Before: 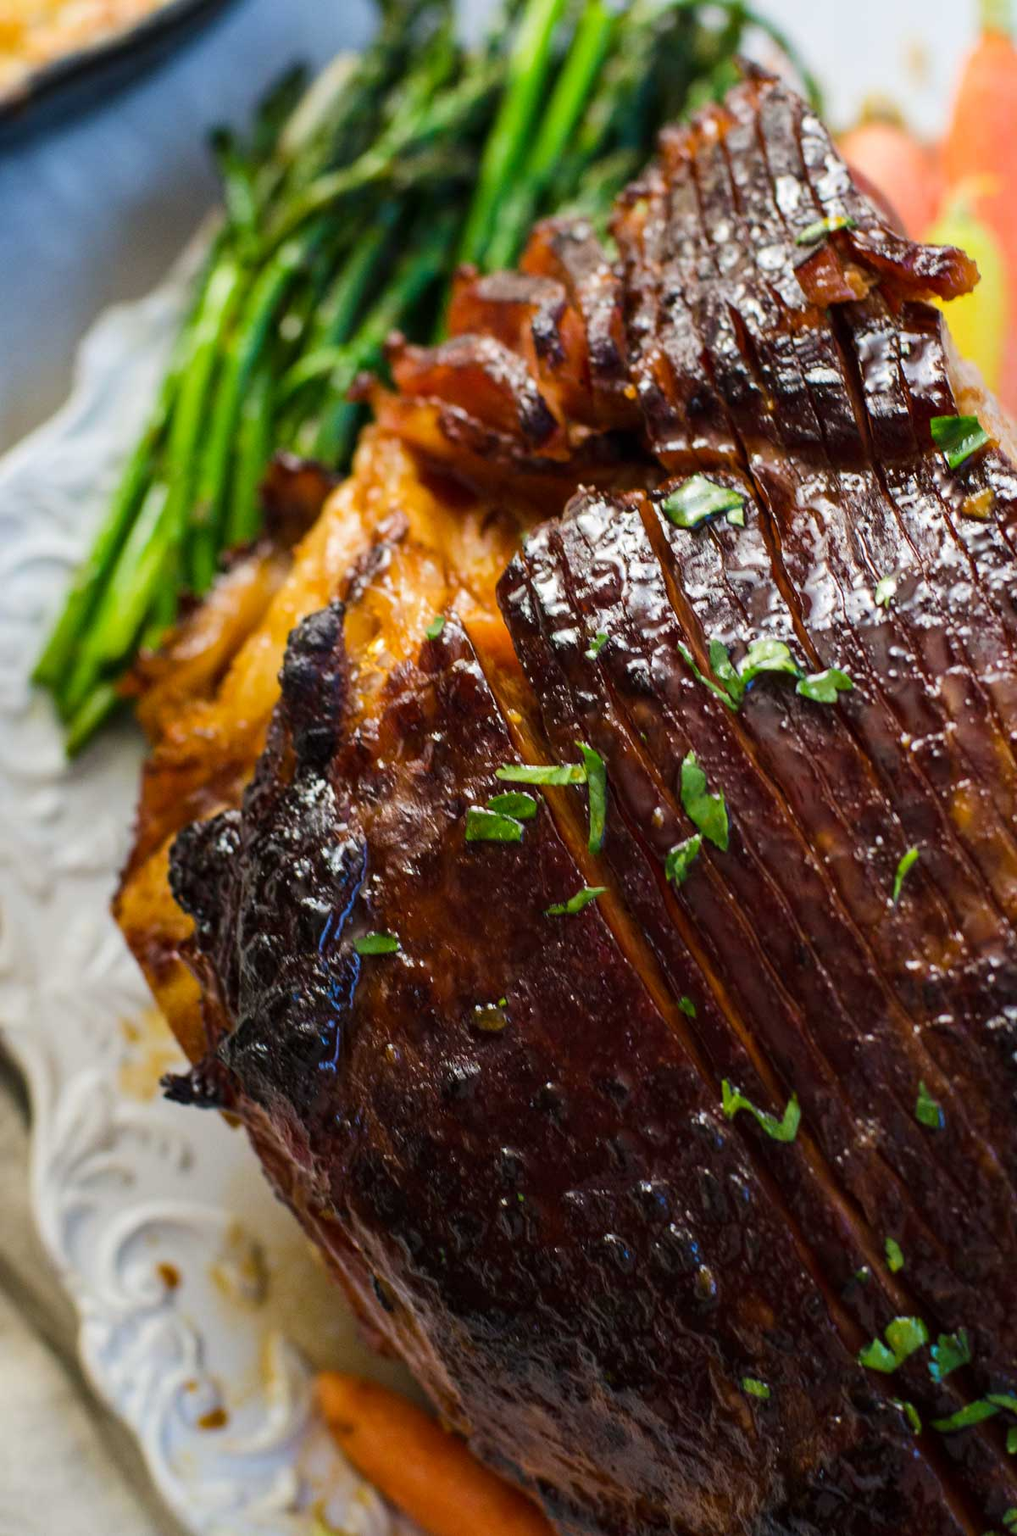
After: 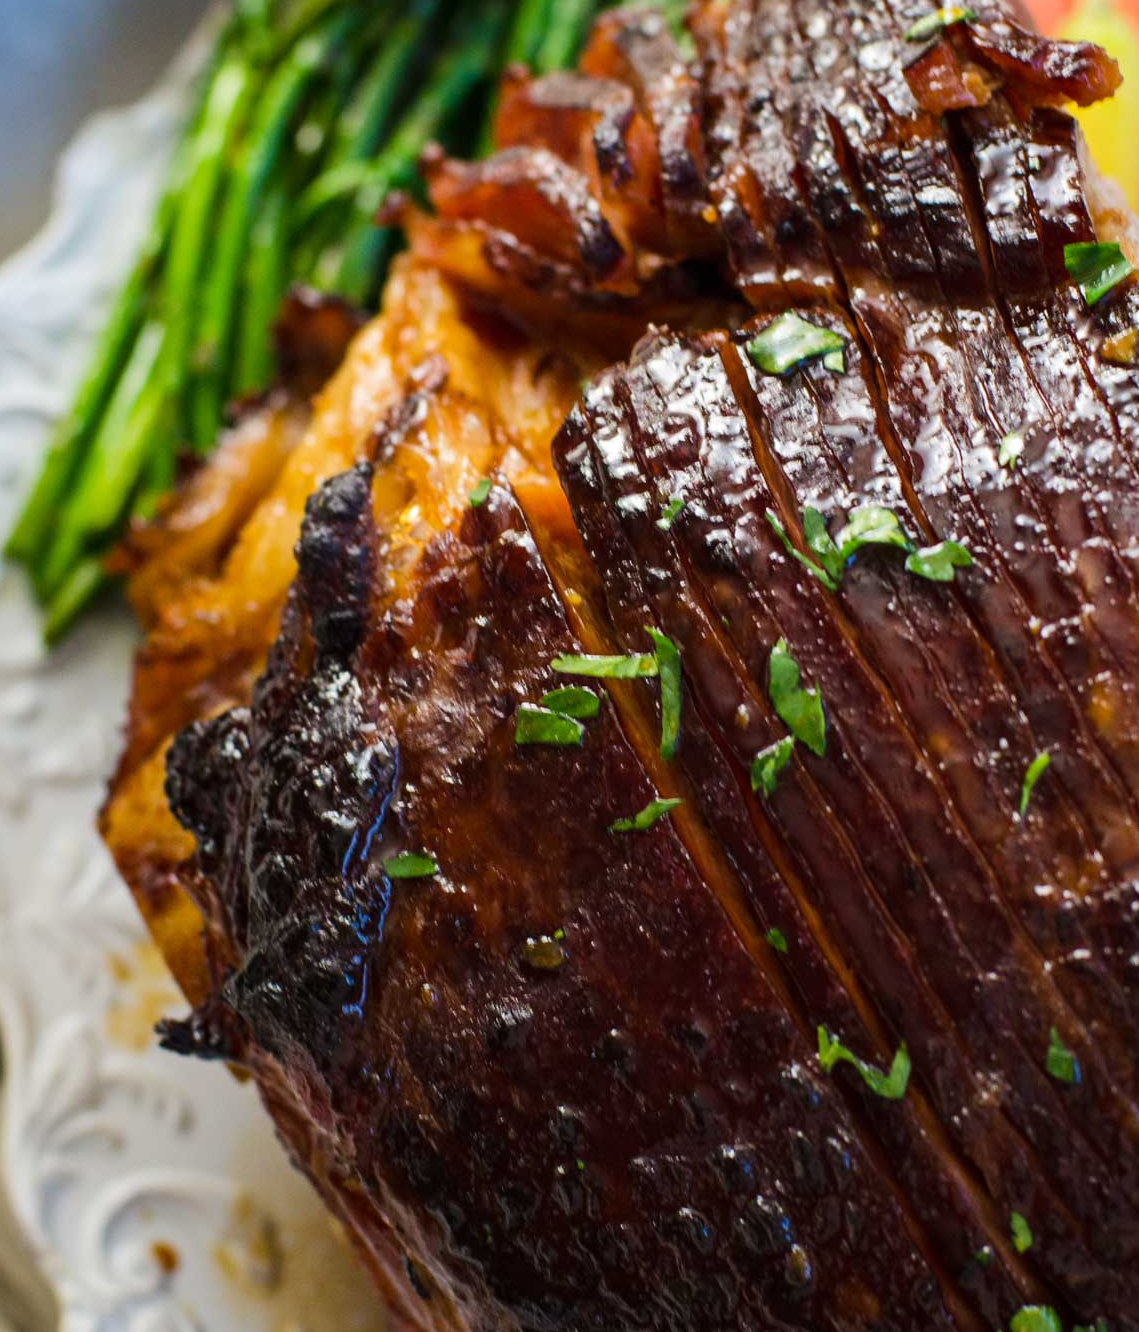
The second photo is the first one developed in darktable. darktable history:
crop and rotate: left 2.912%, top 13.783%, right 2.102%, bottom 12.679%
exposure: exposure 0.014 EV, compensate exposure bias true, compensate highlight preservation false
